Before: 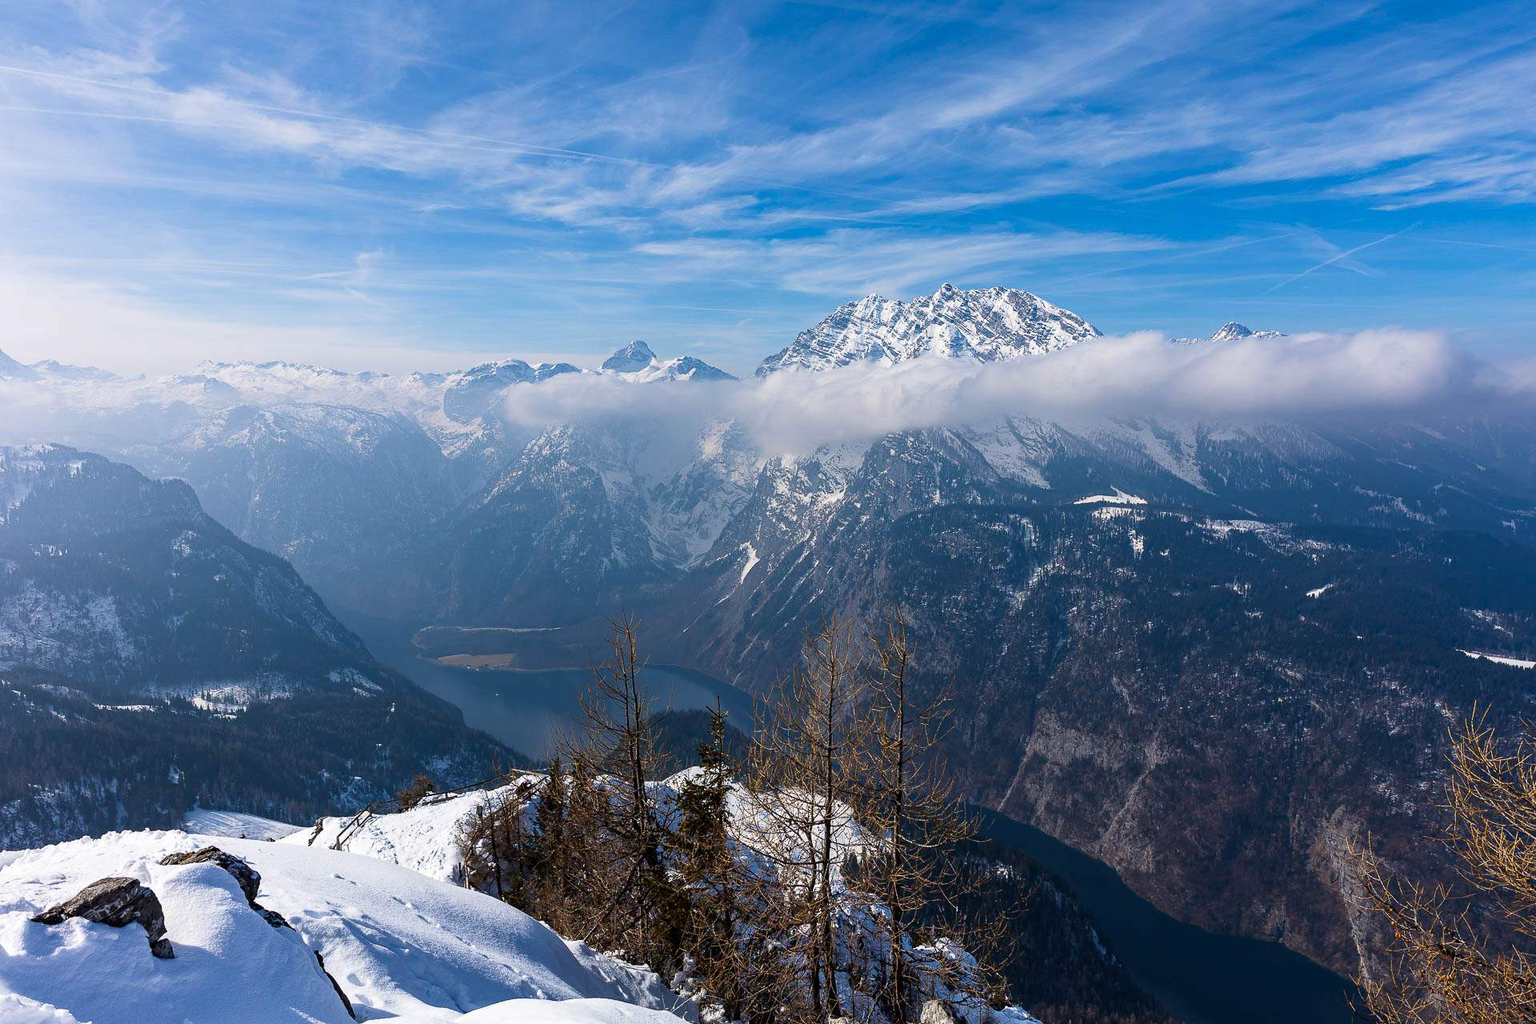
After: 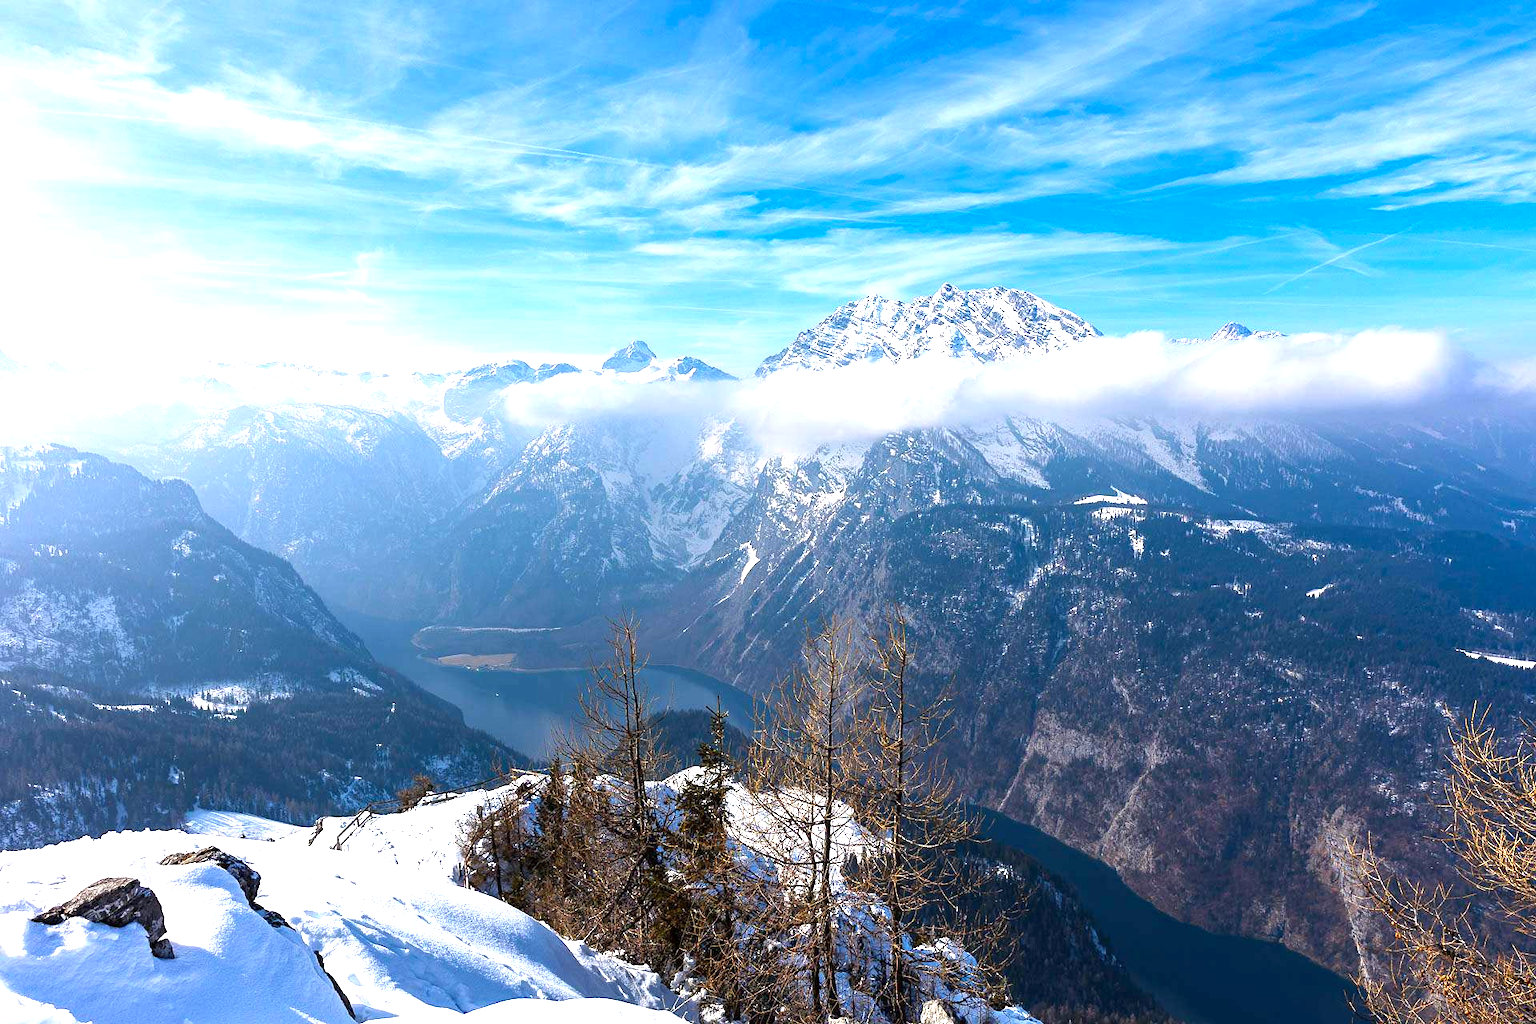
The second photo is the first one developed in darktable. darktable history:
exposure: exposure 1.089 EV, compensate highlight preservation false
color correction: highlights a* 0.003, highlights b* -0.283
contrast brightness saturation: contrast 0.04, saturation 0.07
